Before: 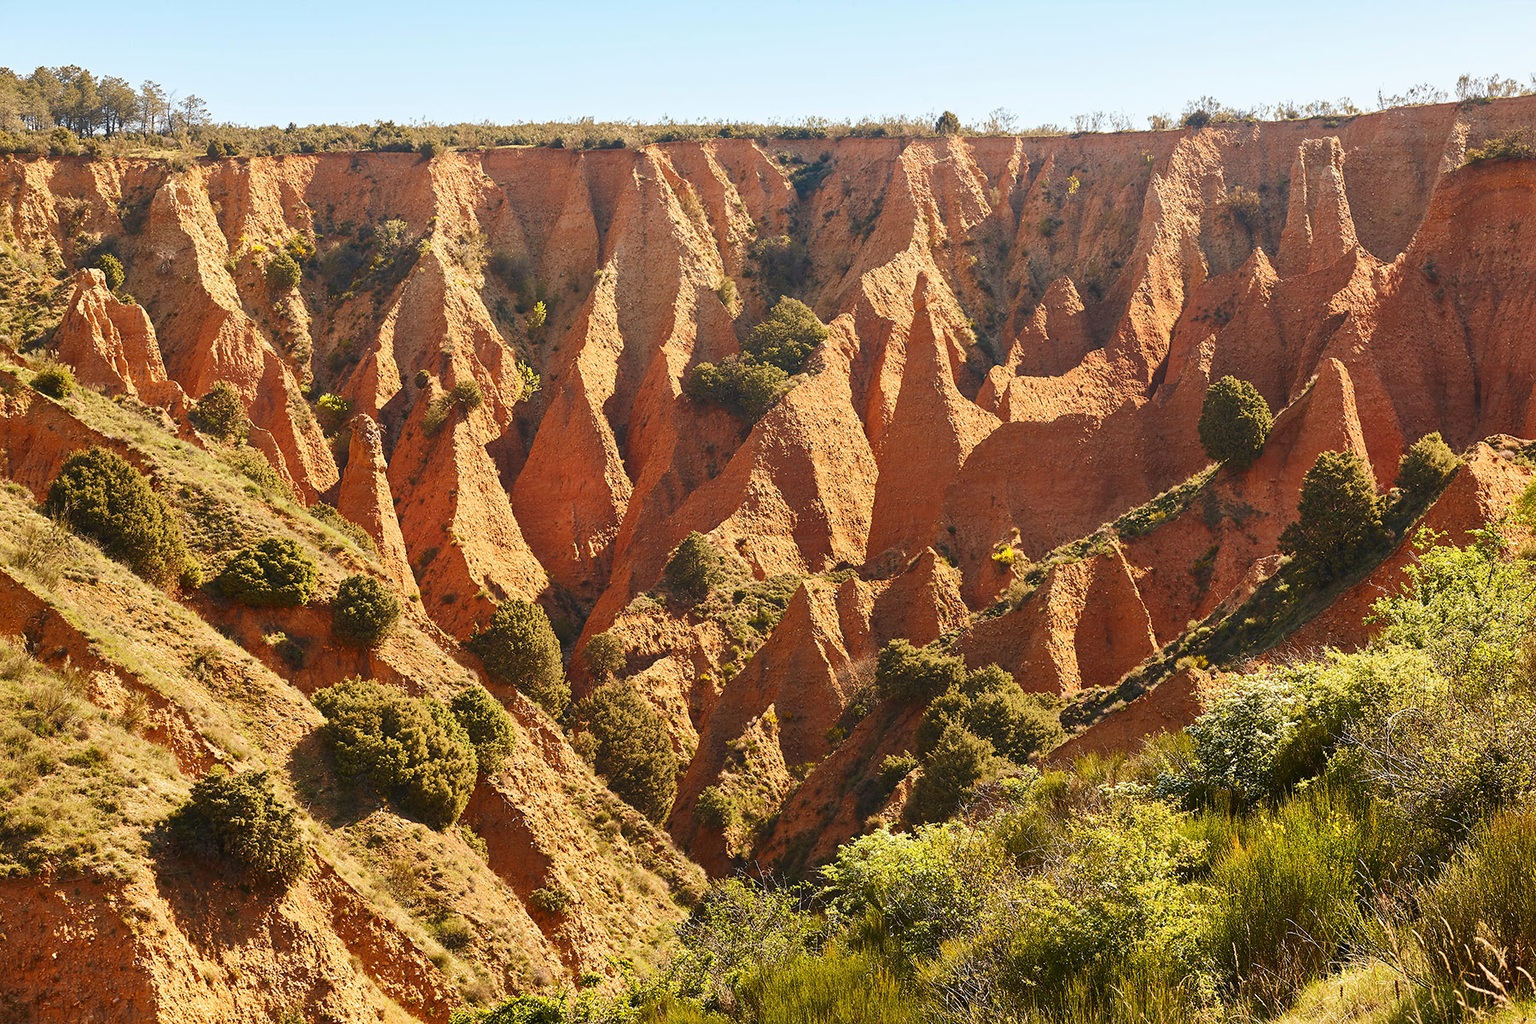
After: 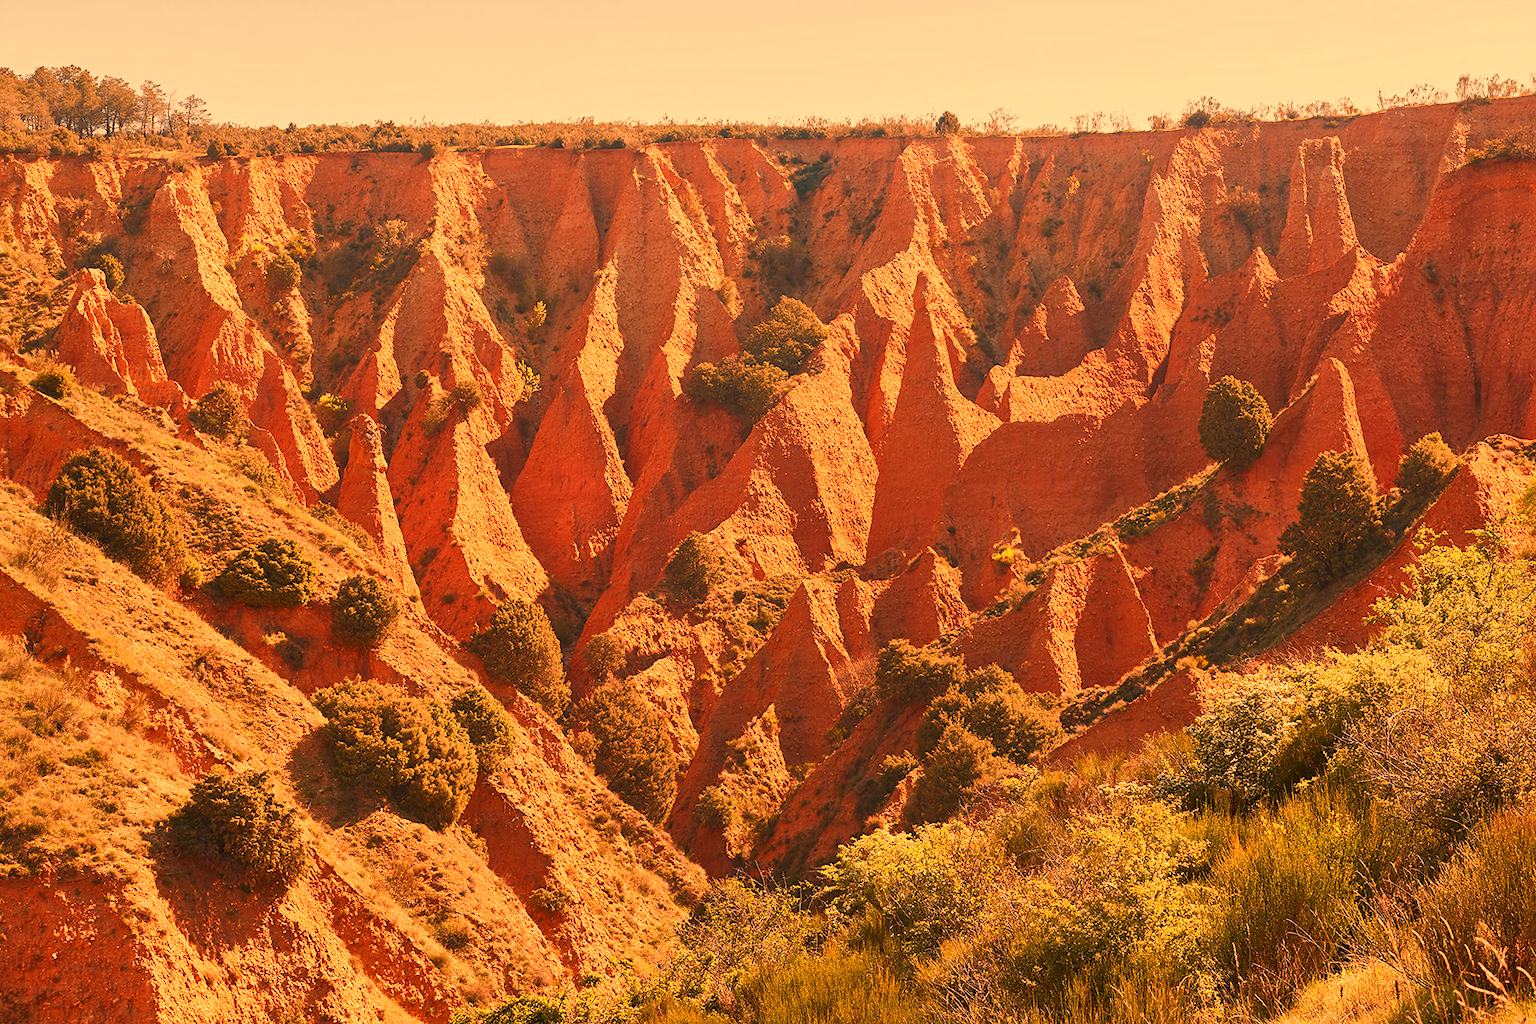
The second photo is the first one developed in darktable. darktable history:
white balance: red 1.467, blue 0.684
tone equalizer: -8 EV 0.25 EV, -7 EV 0.417 EV, -6 EV 0.417 EV, -5 EV 0.25 EV, -3 EV -0.25 EV, -2 EV -0.417 EV, -1 EV -0.417 EV, +0 EV -0.25 EV, edges refinement/feathering 500, mask exposure compensation -1.57 EV, preserve details guided filter
